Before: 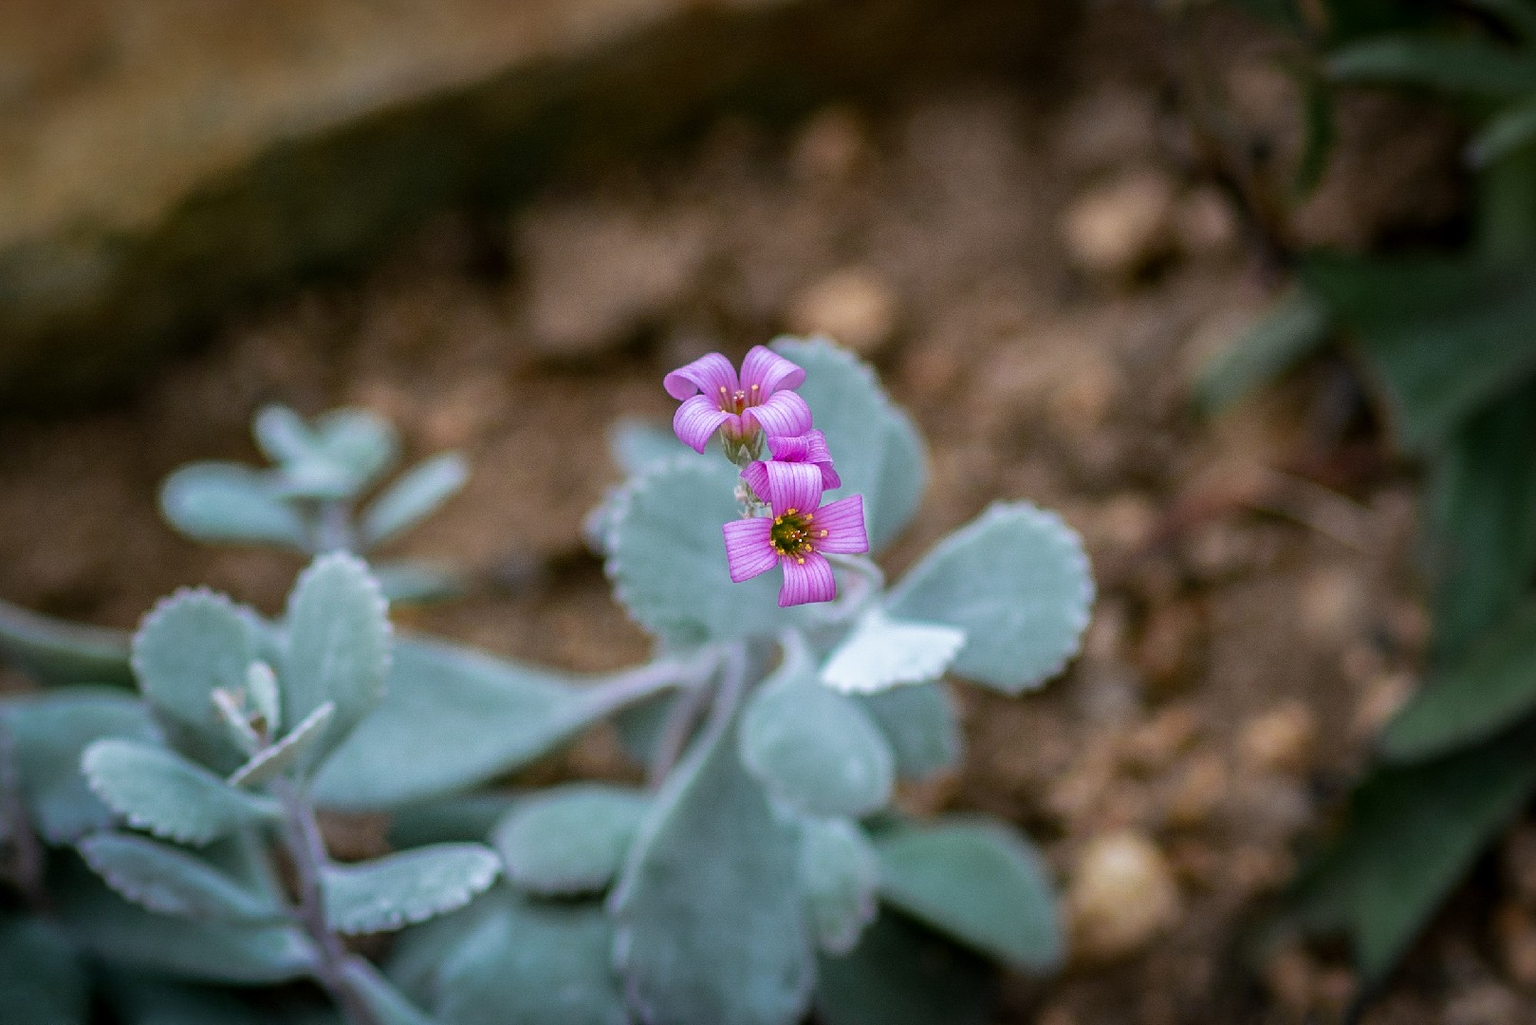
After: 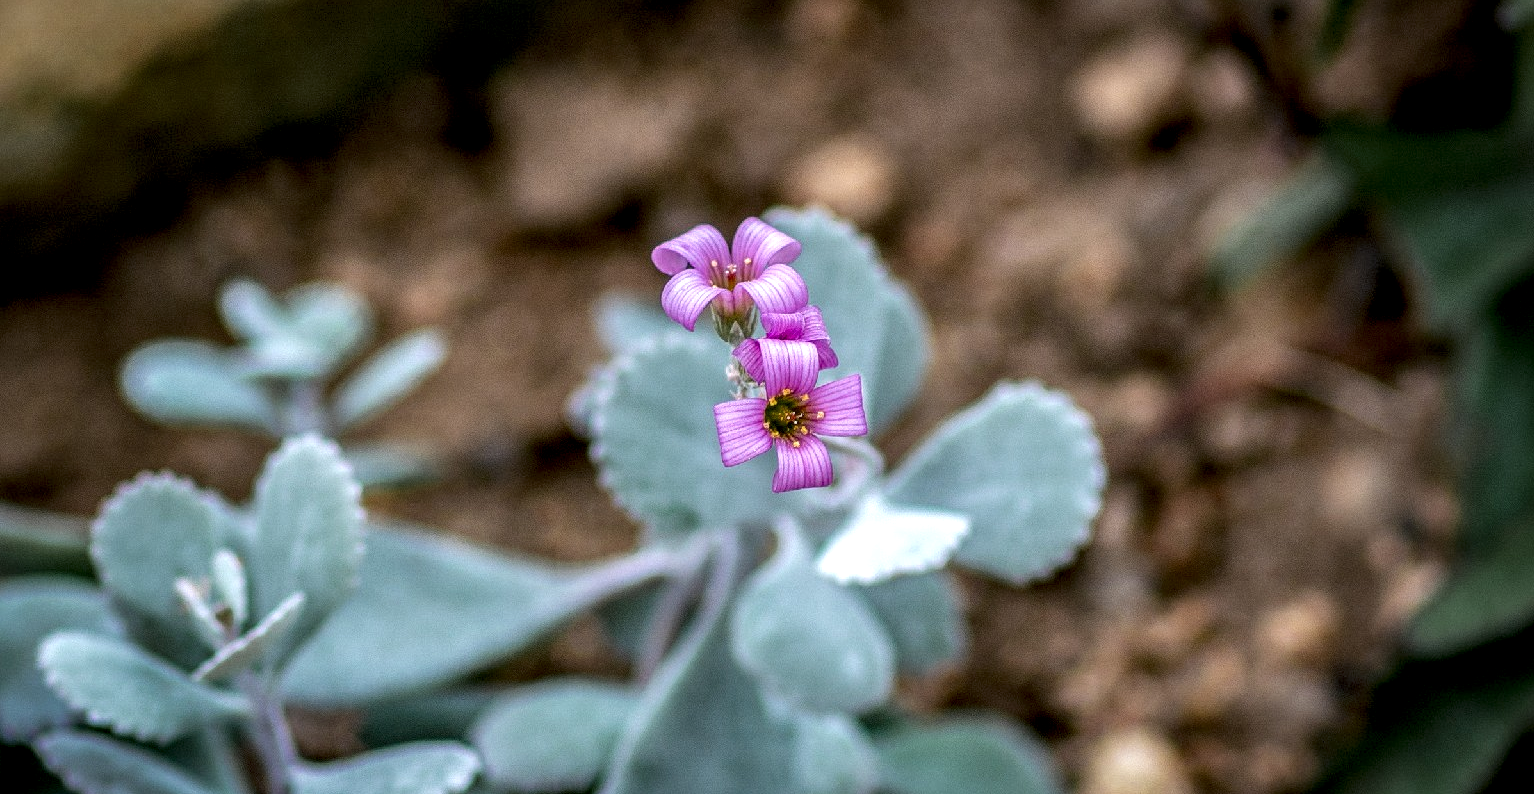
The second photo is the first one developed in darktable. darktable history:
crop and rotate: left 2.968%, top 13.662%, right 2.257%, bottom 12.817%
local contrast: detail 160%
